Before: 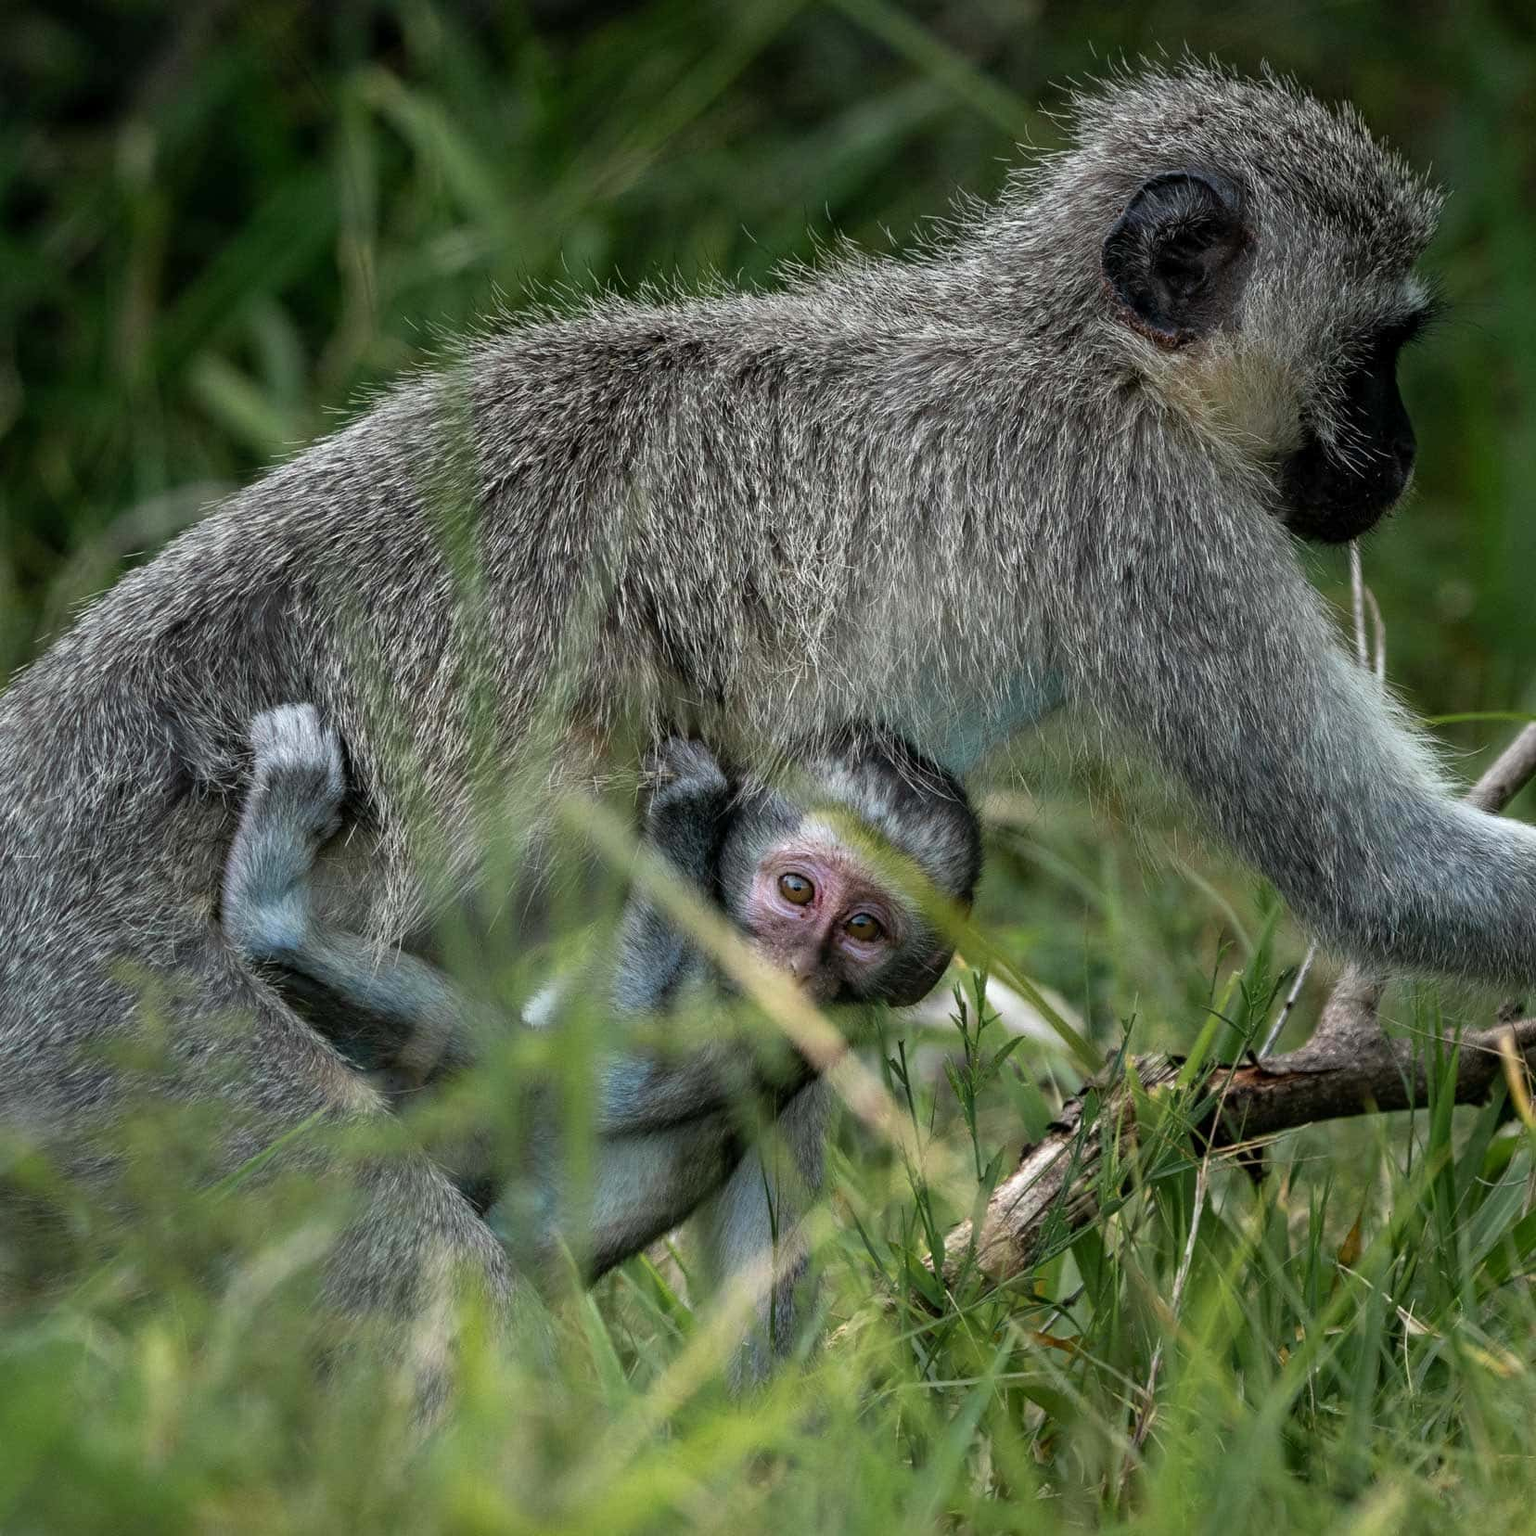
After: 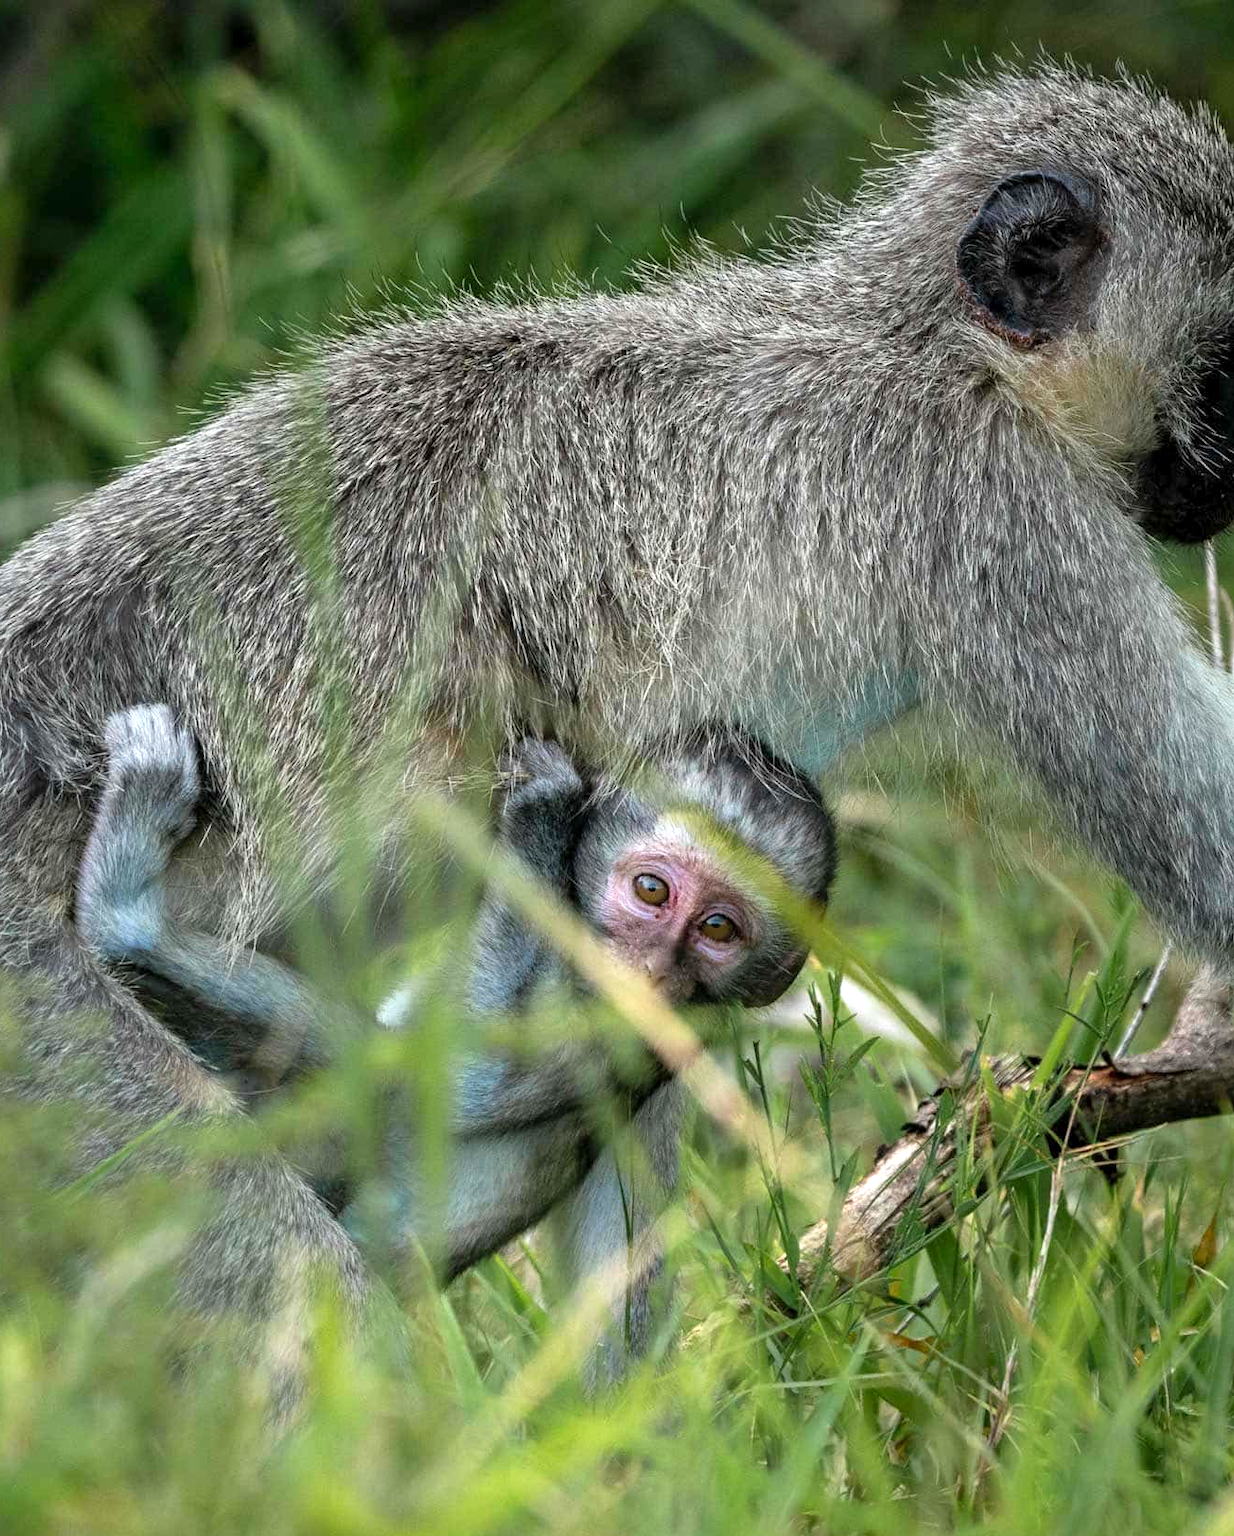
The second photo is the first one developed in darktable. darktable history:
exposure: black level correction 0.001, exposure 0.499 EV, compensate exposure bias true, compensate highlight preservation false
crop and rotate: left 9.491%, right 10.172%
contrast brightness saturation: contrast 0.027, brightness 0.057, saturation 0.132
